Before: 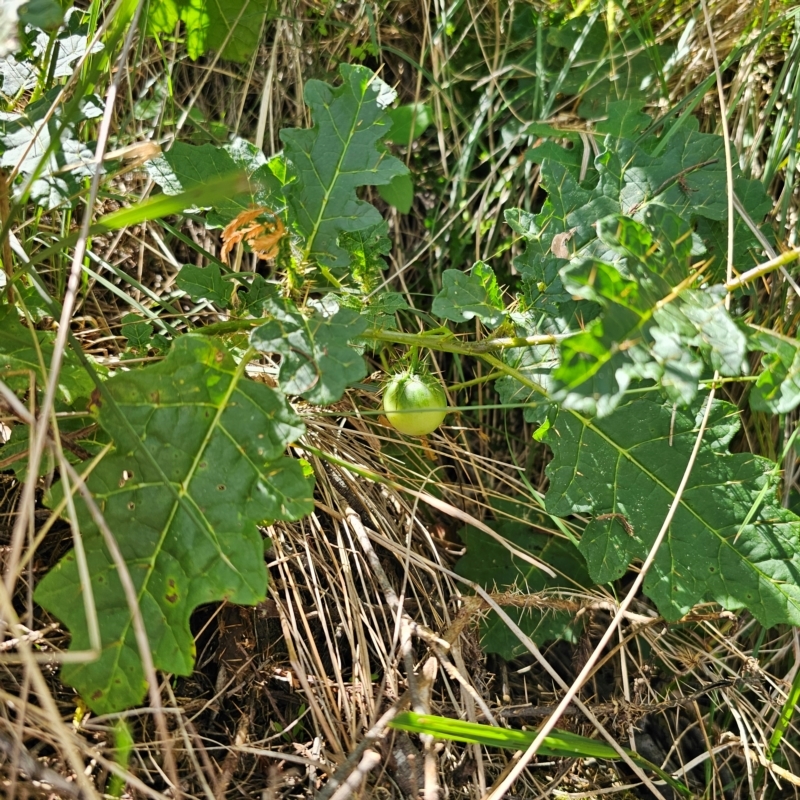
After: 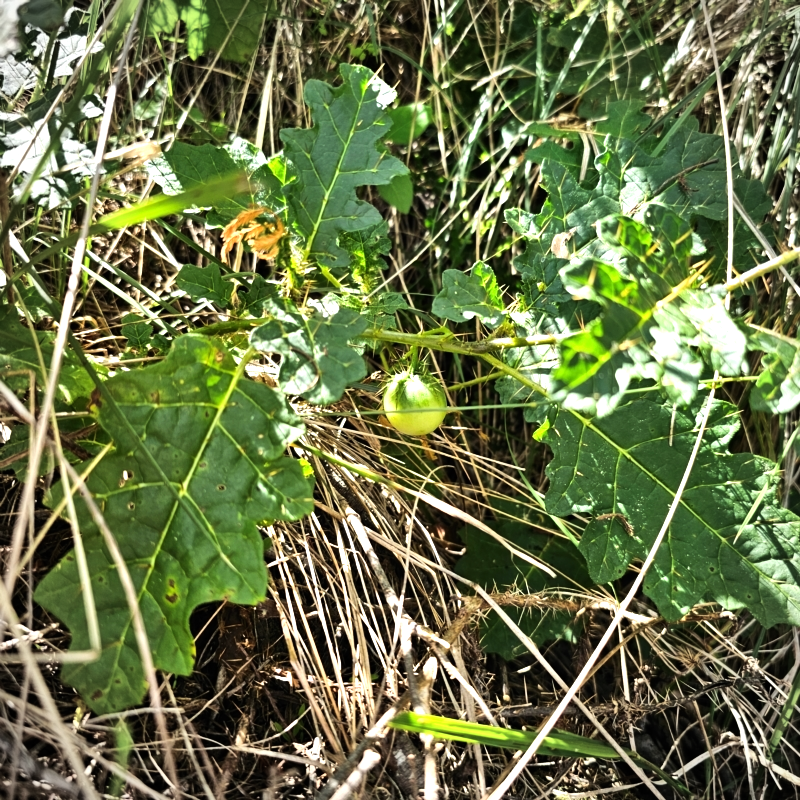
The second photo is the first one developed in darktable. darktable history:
vignetting: on, module defaults
tone equalizer: -8 EV -1.08 EV, -7 EV -1.01 EV, -6 EV -0.867 EV, -5 EV -0.578 EV, -3 EV 0.578 EV, -2 EV 0.867 EV, -1 EV 1.01 EV, +0 EV 1.08 EV, edges refinement/feathering 500, mask exposure compensation -1.57 EV, preserve details no
